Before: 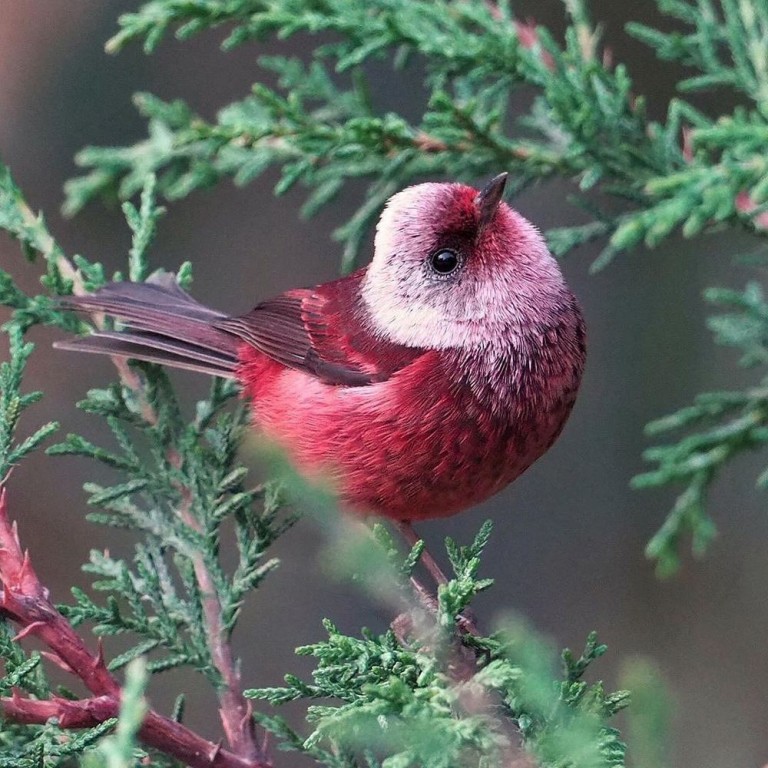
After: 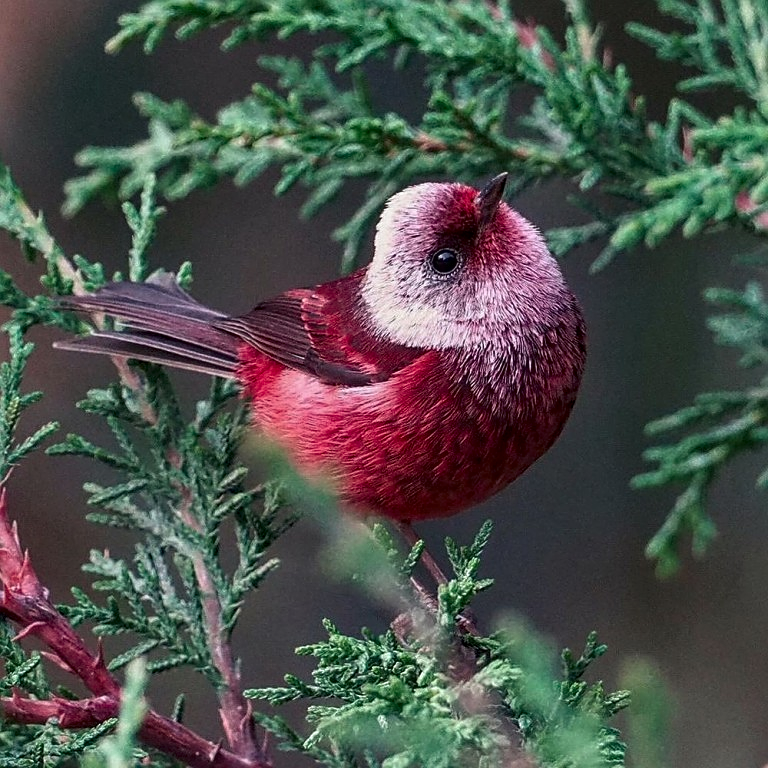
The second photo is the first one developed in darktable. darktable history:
sharpen: on, module defaults
local contrast: on, module defaults
contrast brightness saturation: contrast 0.067, brightness -0.126, saturation 0.051
exposure: exposure -0.114 EV, compensate highlight preservation false
